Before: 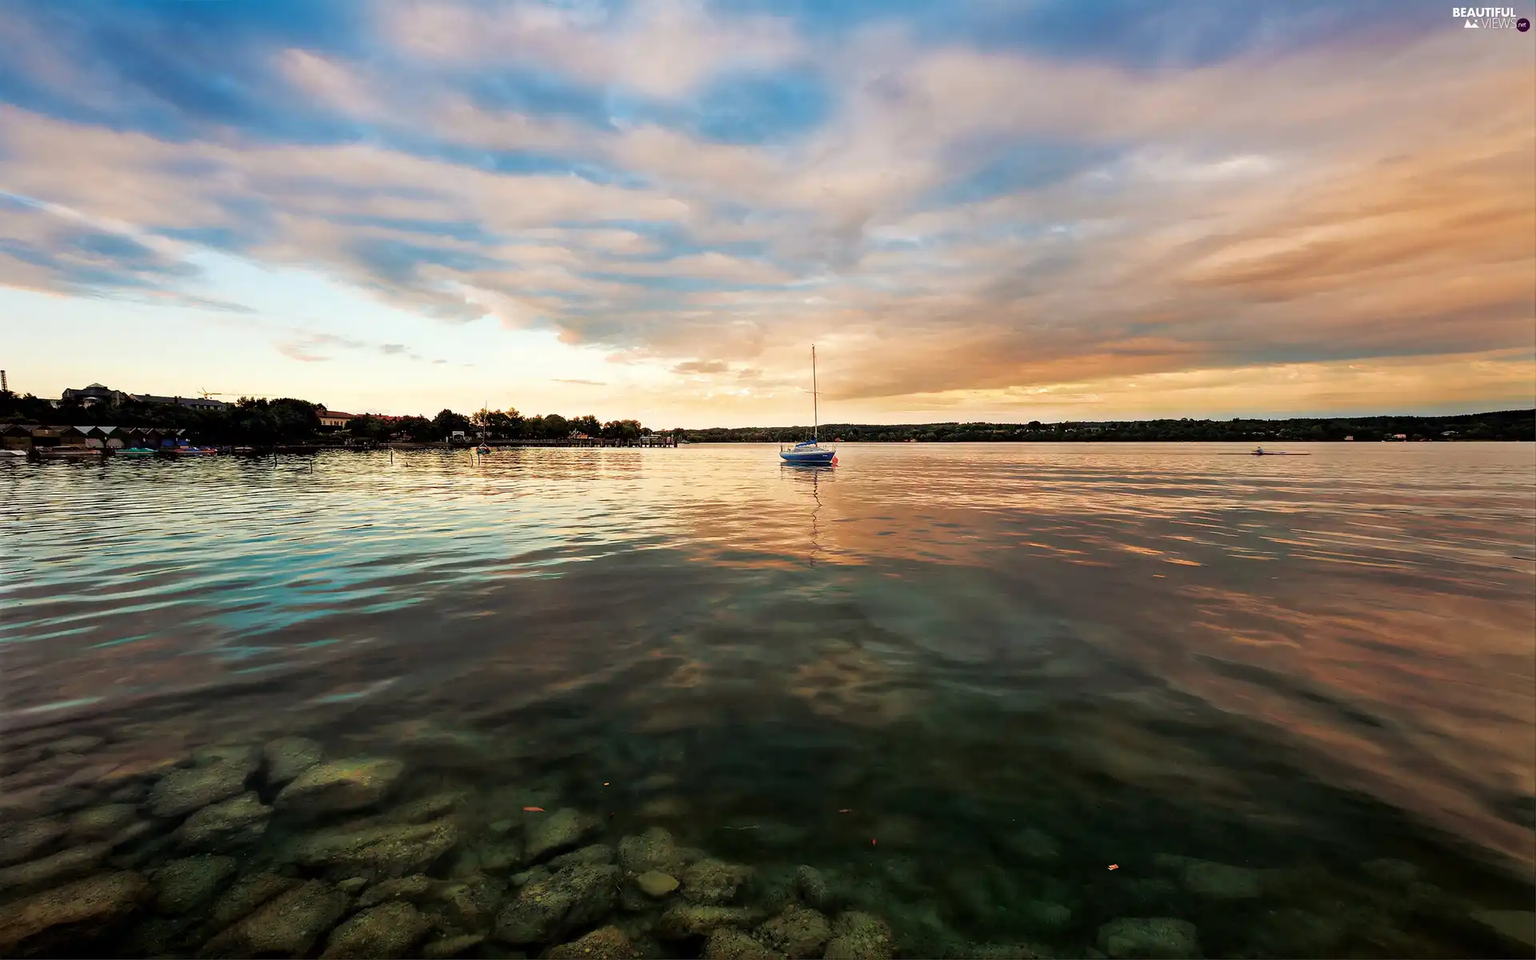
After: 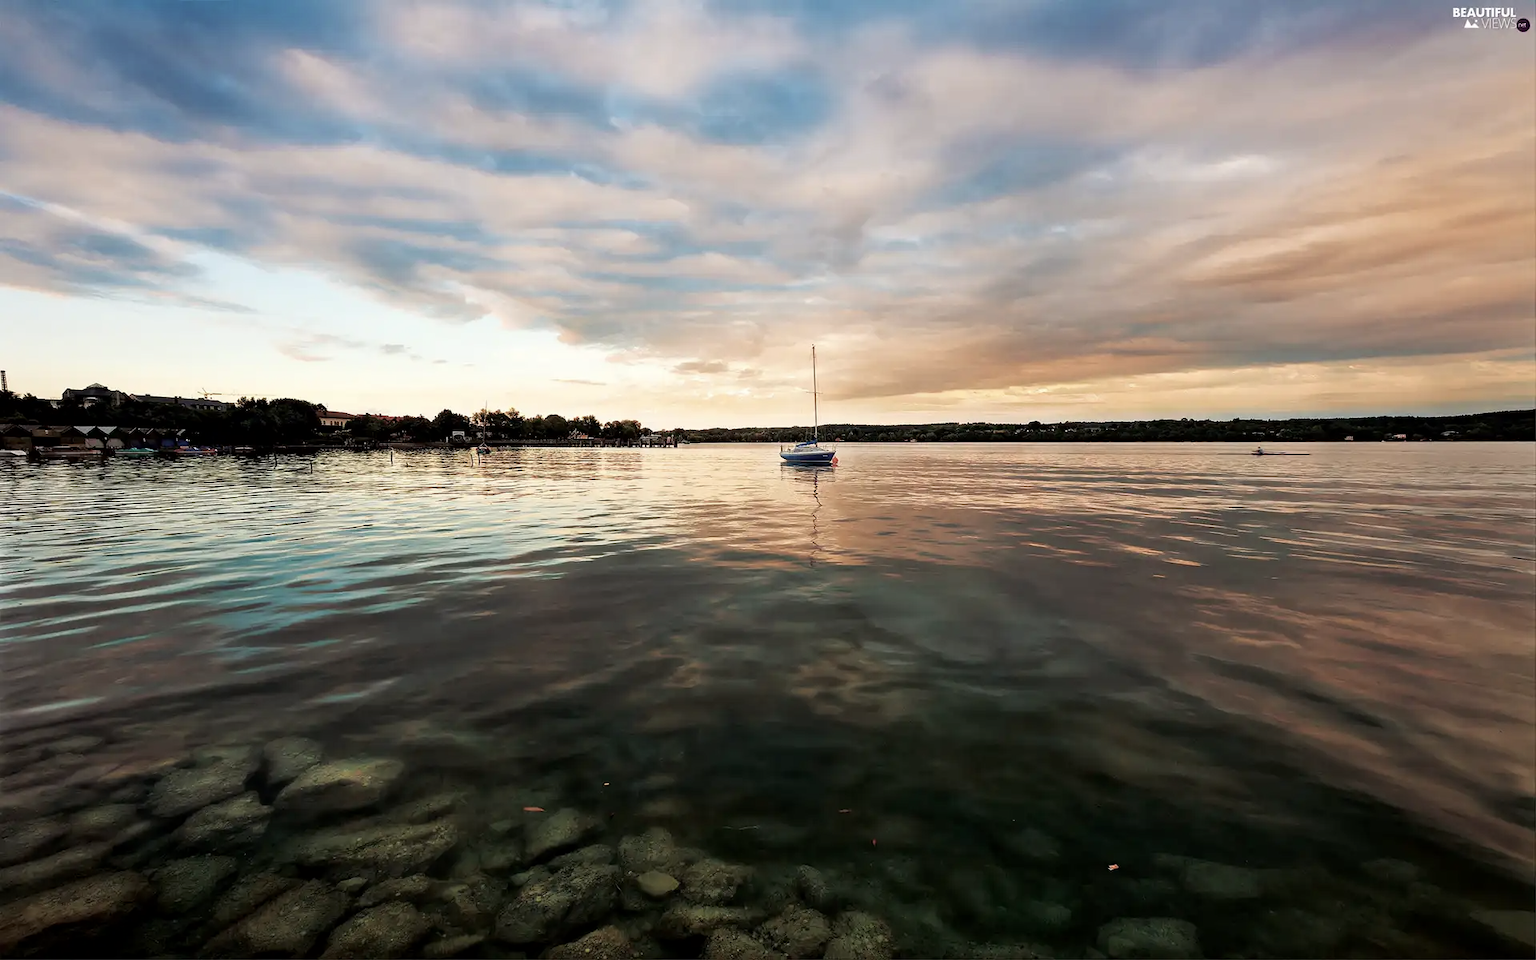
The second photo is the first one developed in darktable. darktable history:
exposure: black level correction 0.001, compensate highlight preservation false
contrast brightness saturation: contrast 0.101, saturation -0.301
